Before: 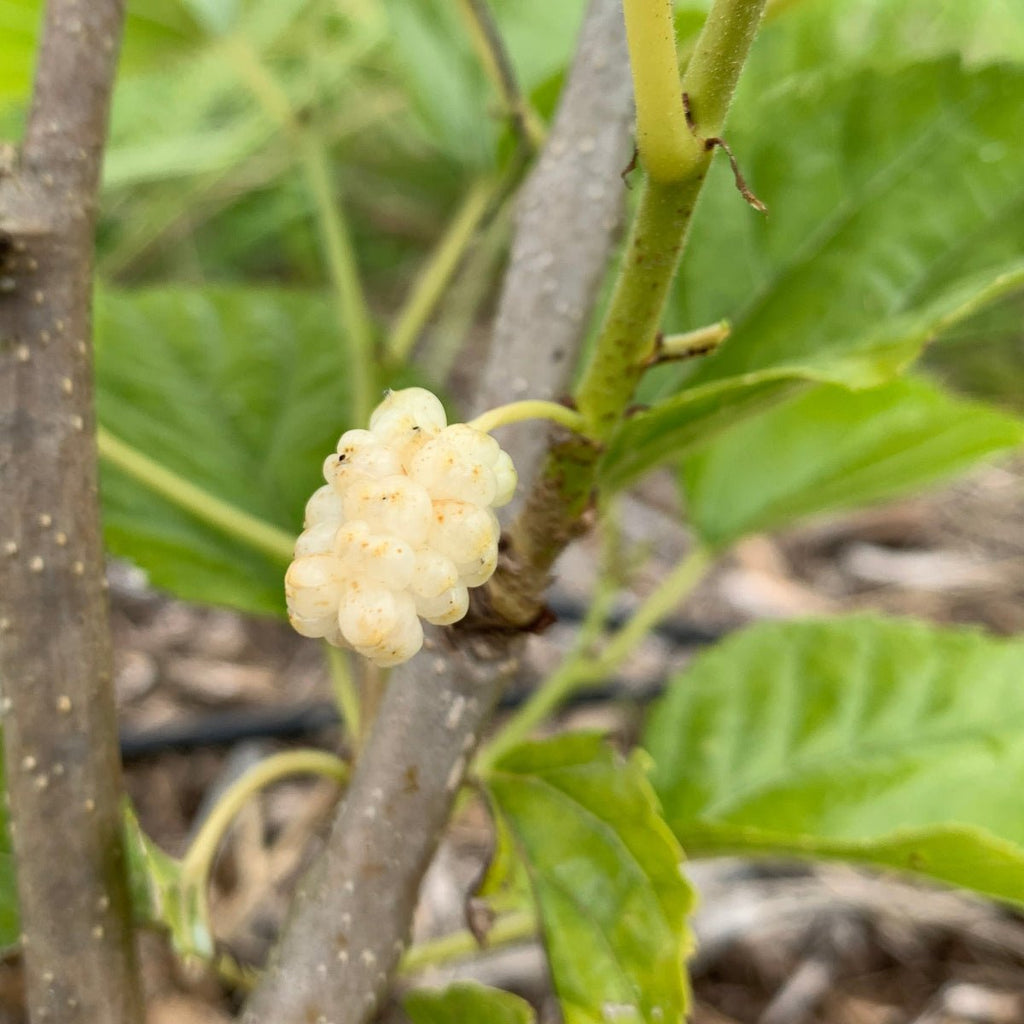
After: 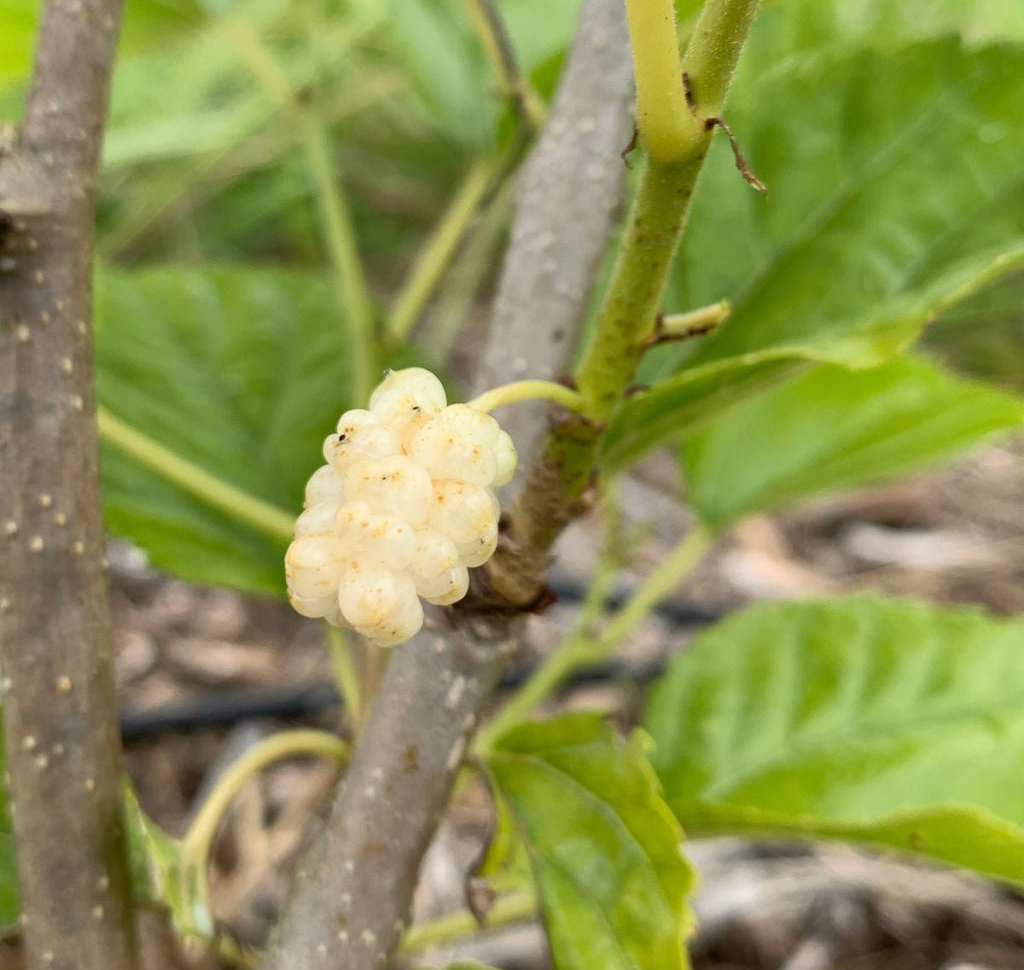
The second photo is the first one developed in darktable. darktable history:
crop and rotate: top 2.037%, bottom 3.197%
